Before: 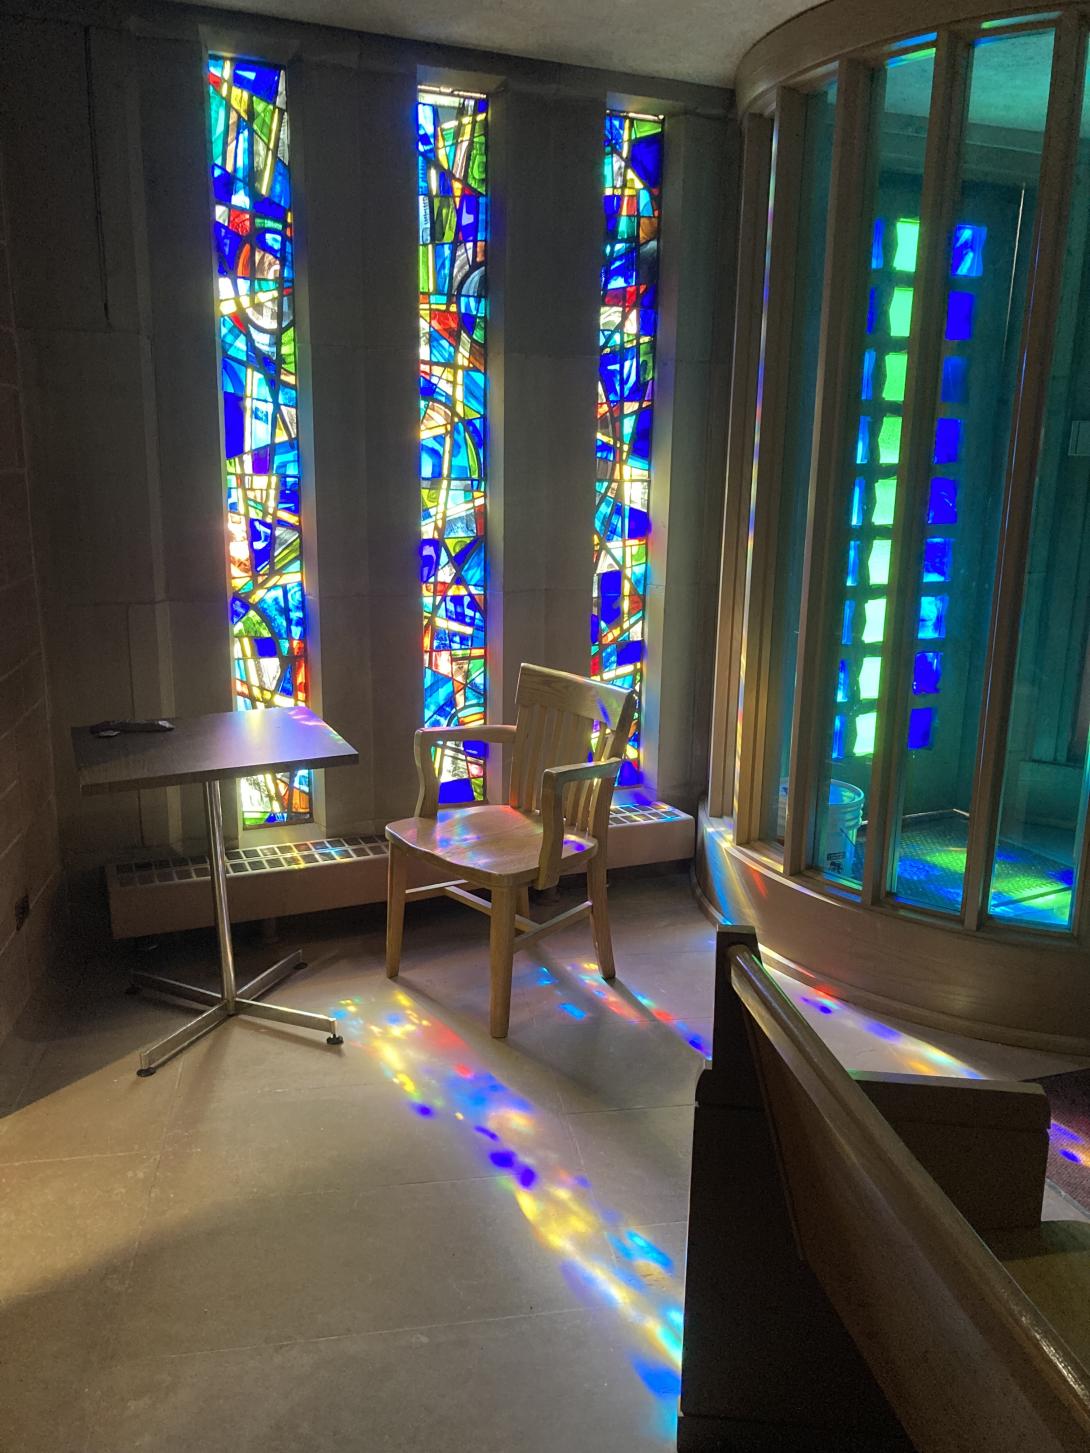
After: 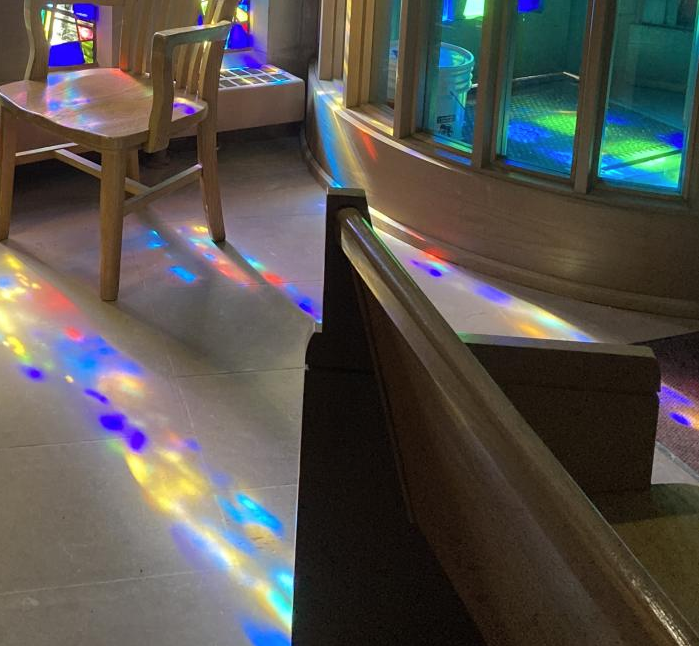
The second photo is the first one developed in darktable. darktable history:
crop and rotate: left 35.857%, top 50.751%, bottom 4.787%
base curve: curves: ch0 [(0, 0) (0.989, 0.992)], preserve colors none
shadows and highlights: shadows 20.91, highlights -82.84, soften with gaussian
